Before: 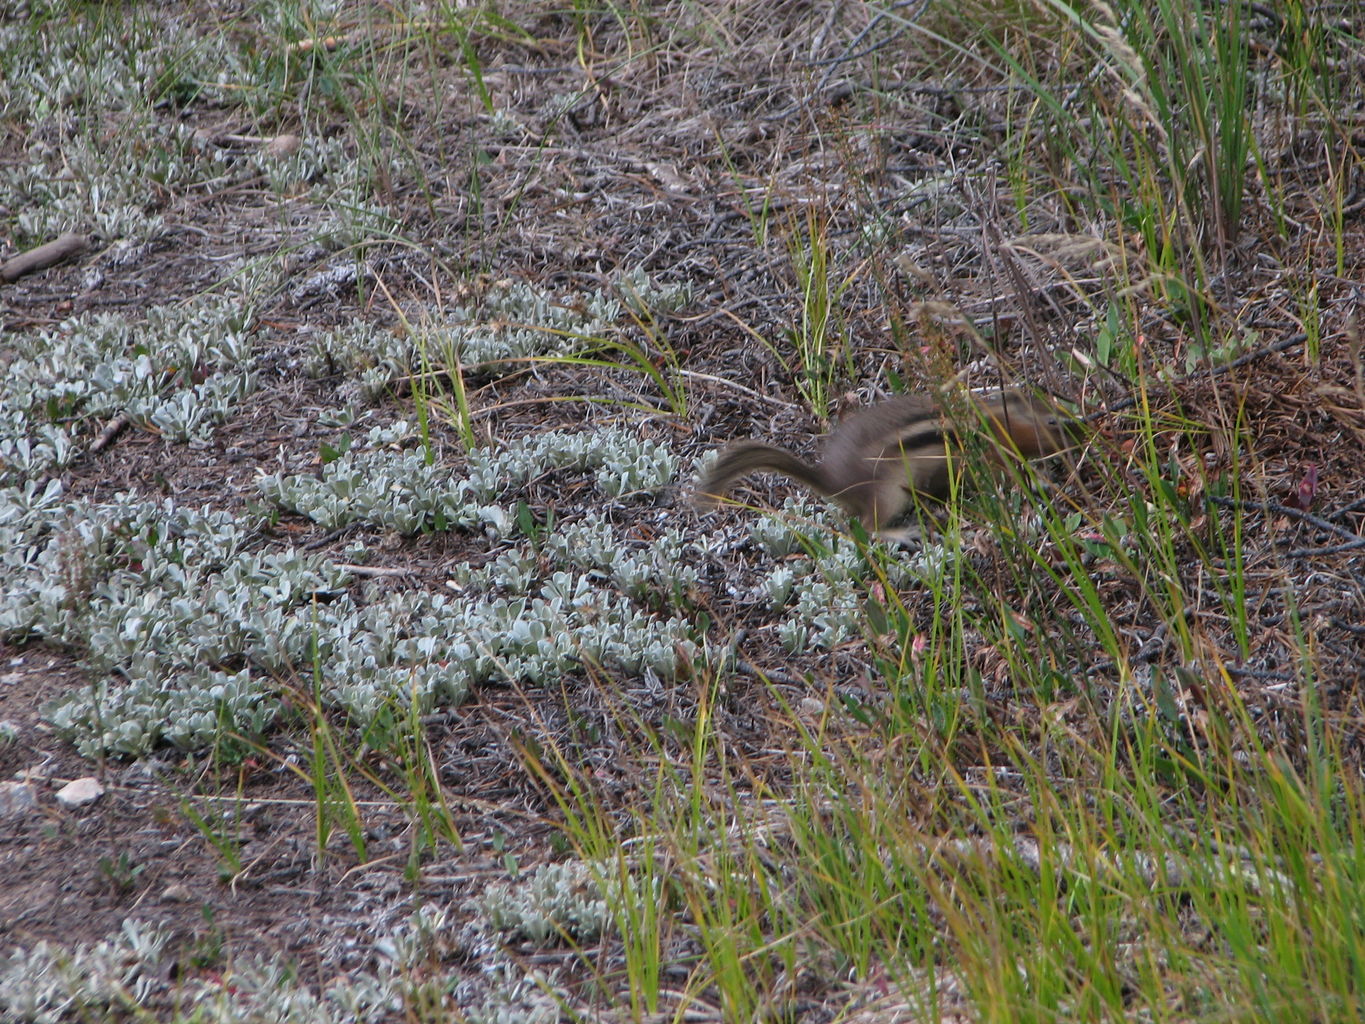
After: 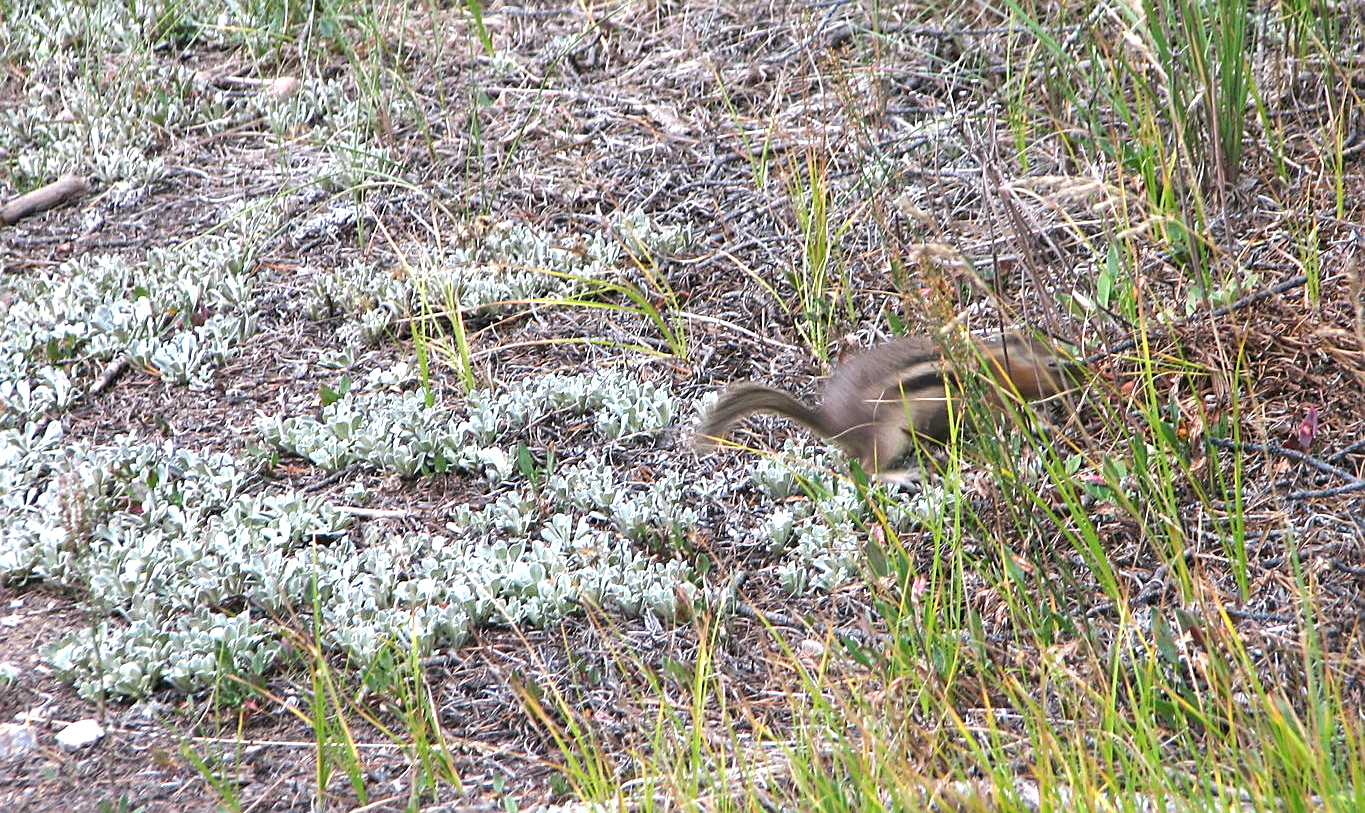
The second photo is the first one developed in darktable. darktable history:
exposure: black level correction 0, exposure 1.3 EV, compensate exposure bias true, compensate highlight preservation false
sharpen: on, module defaults
crop and rotate: top 5.667%, bottom 14.937%
